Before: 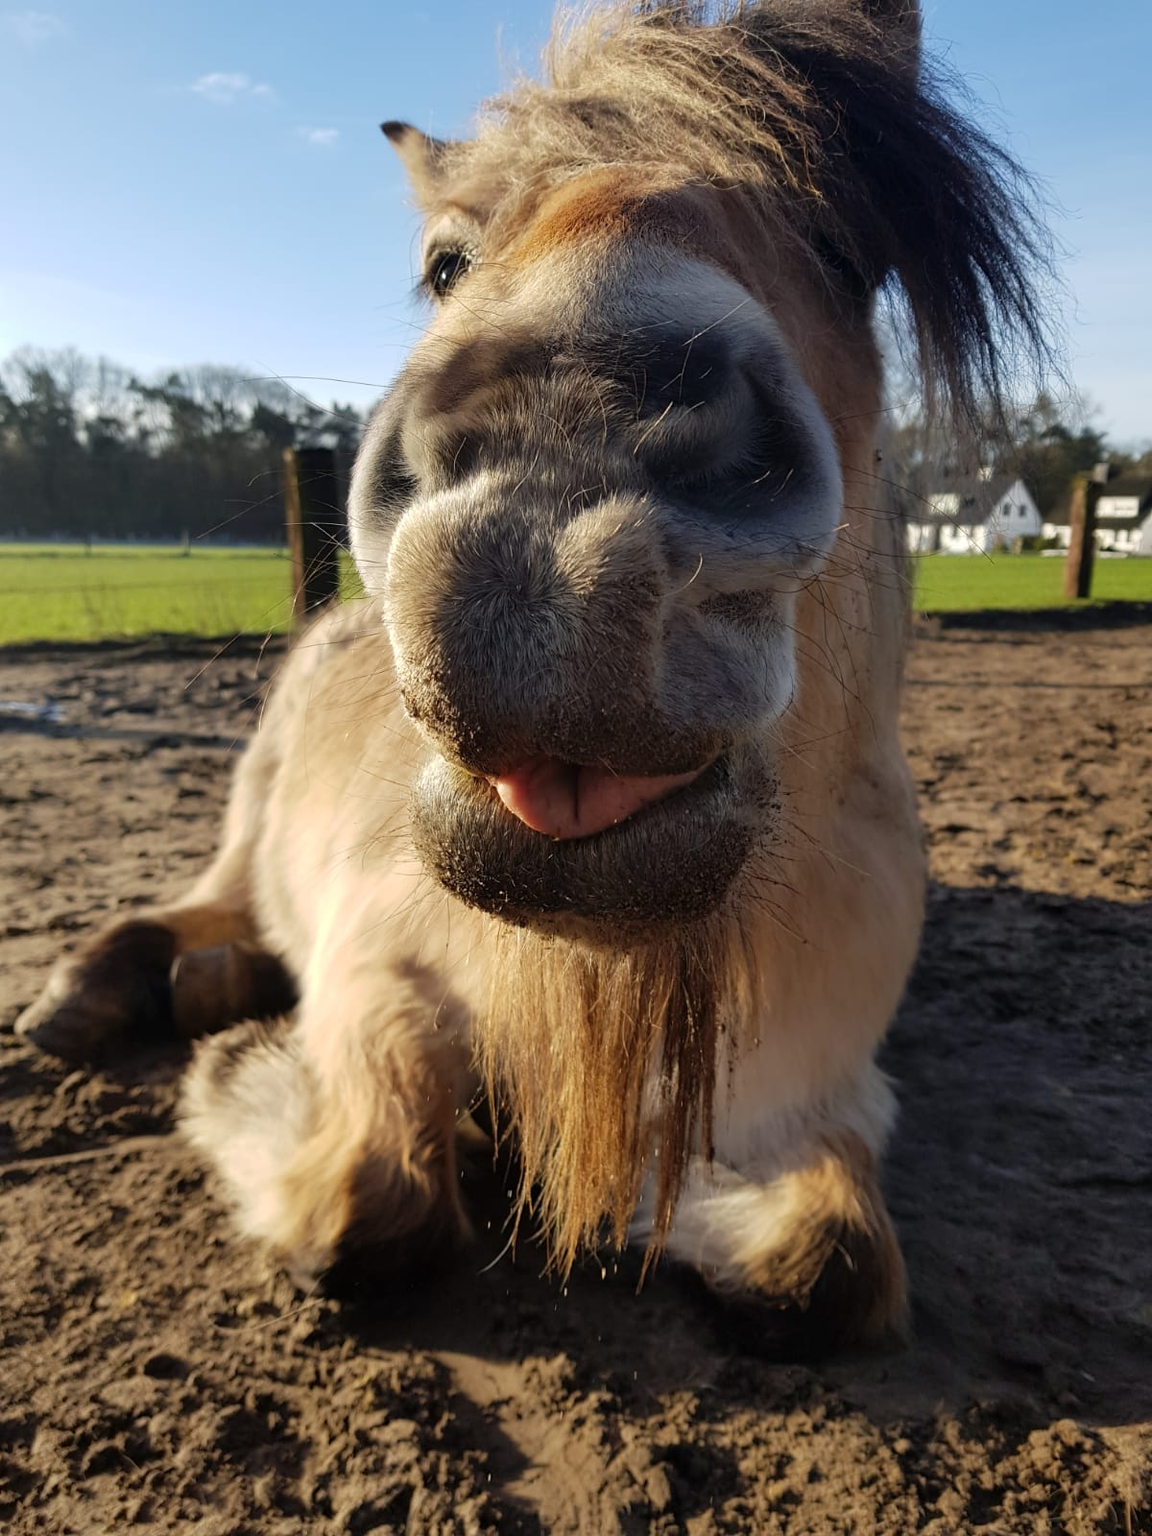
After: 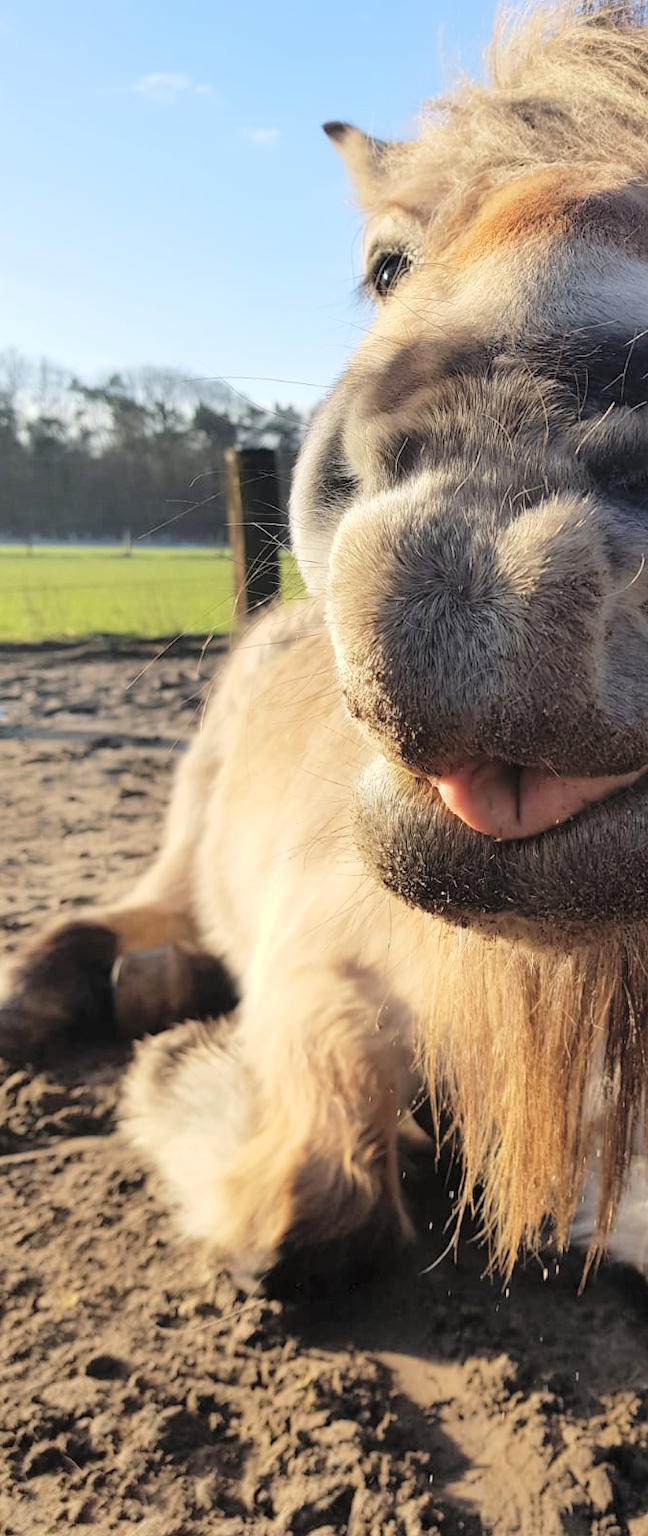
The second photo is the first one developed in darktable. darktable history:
white balance: emerald 1
crop: left 5.114%, right 38.589%
global tonemap: drago (0.7, 100)
